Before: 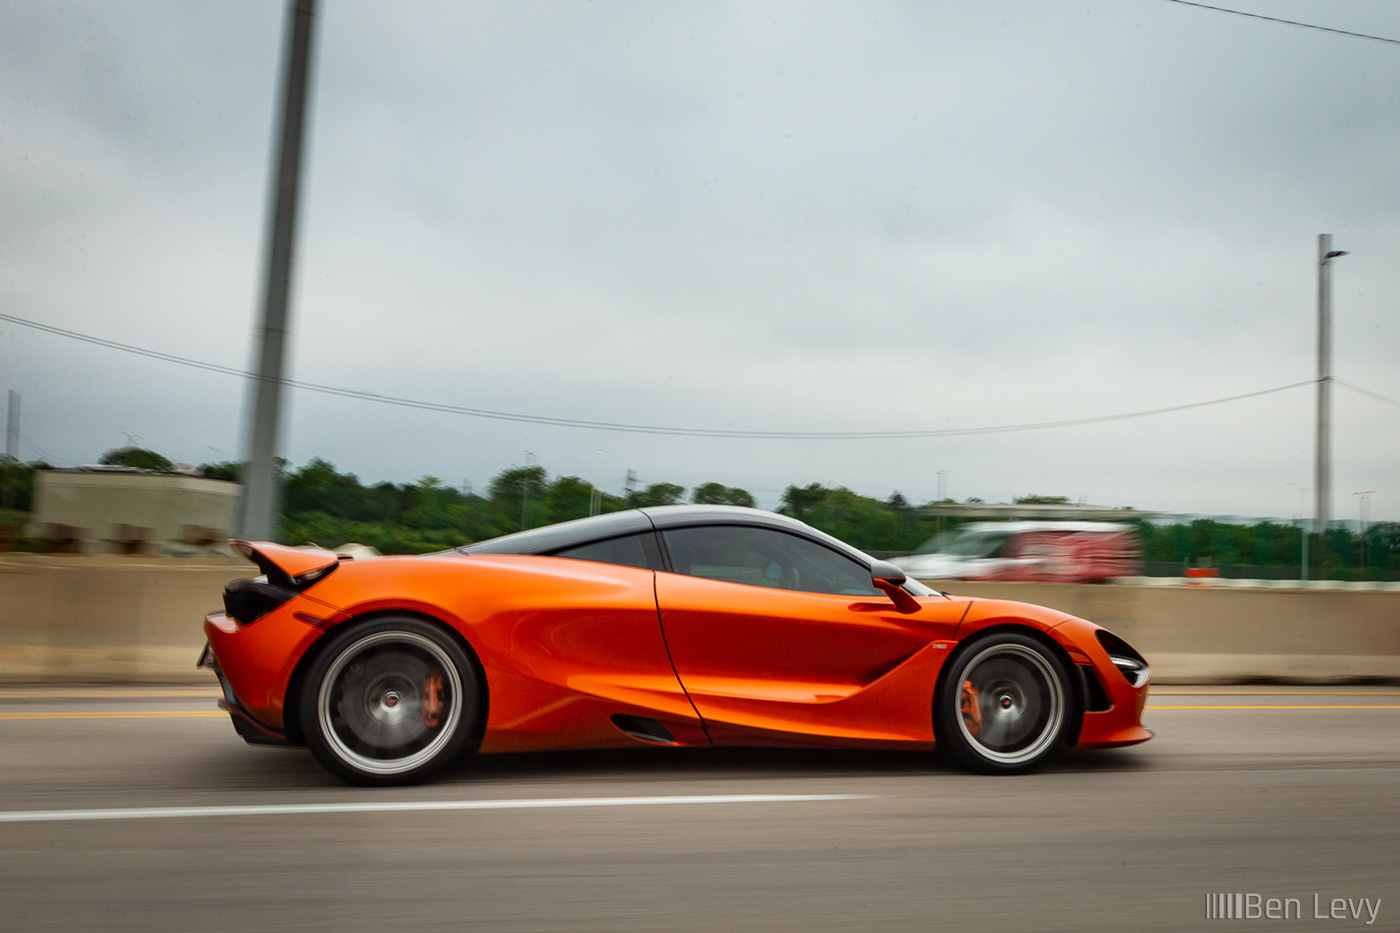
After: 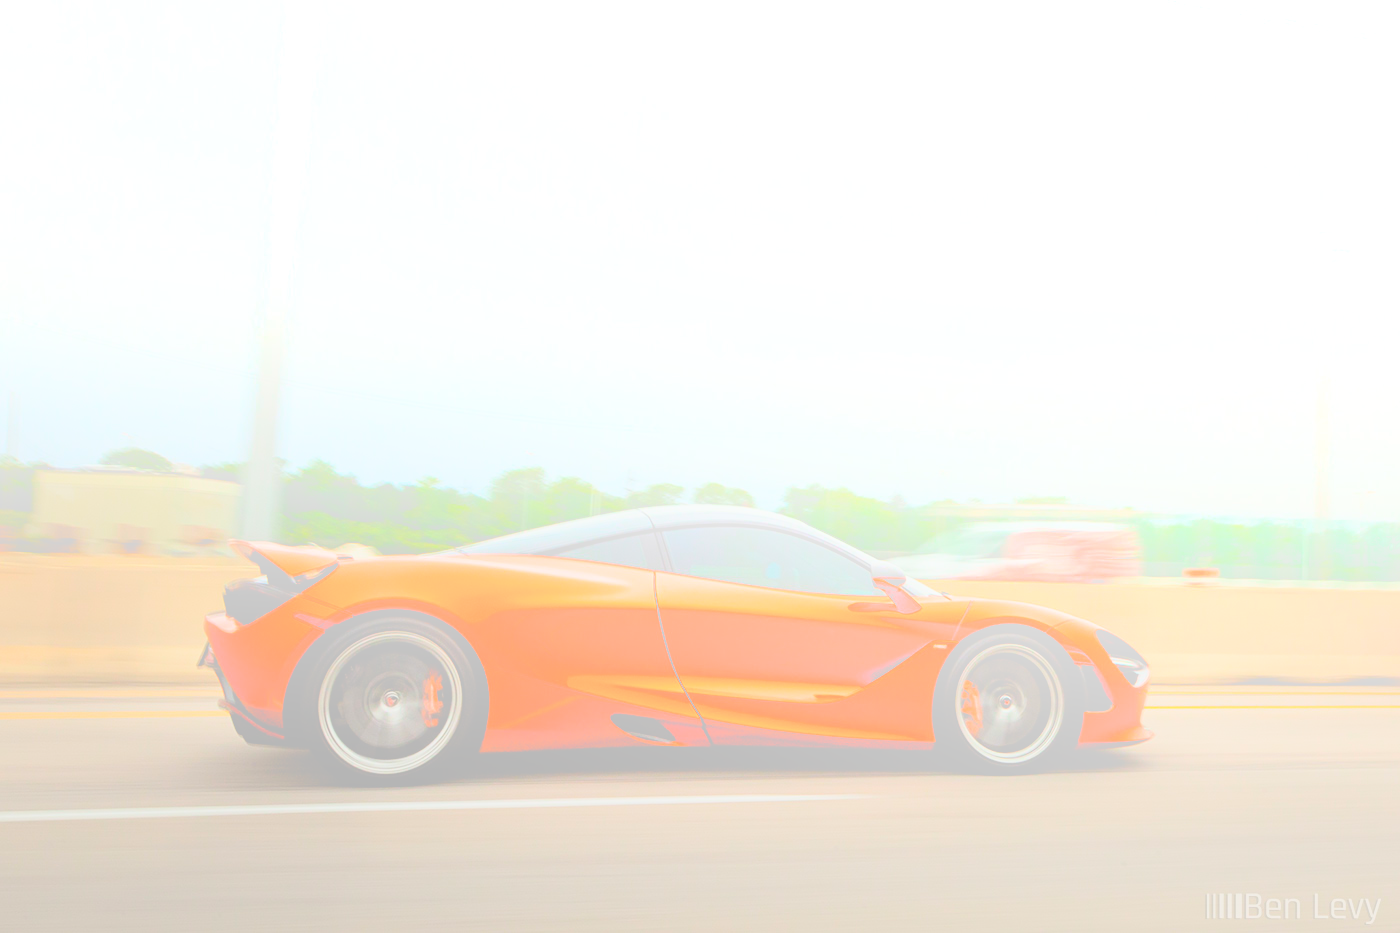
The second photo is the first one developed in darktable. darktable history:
bloom: size 70%, threshold 25%, strength 70%
sharpen: amount 0.2
filmic rgb: black relative exposure -7.65 EV, white relative exposure 4.56 EV, hardness 3.61, contrast 1.05
